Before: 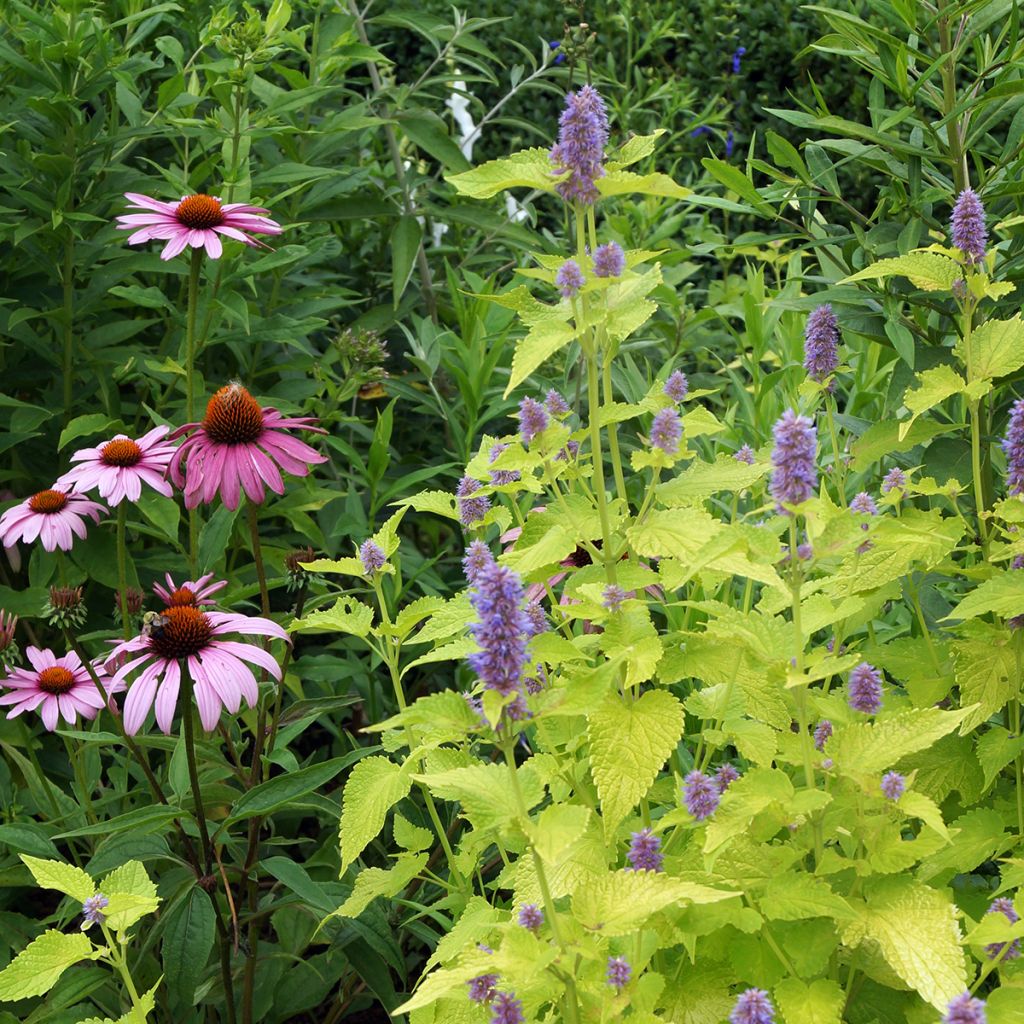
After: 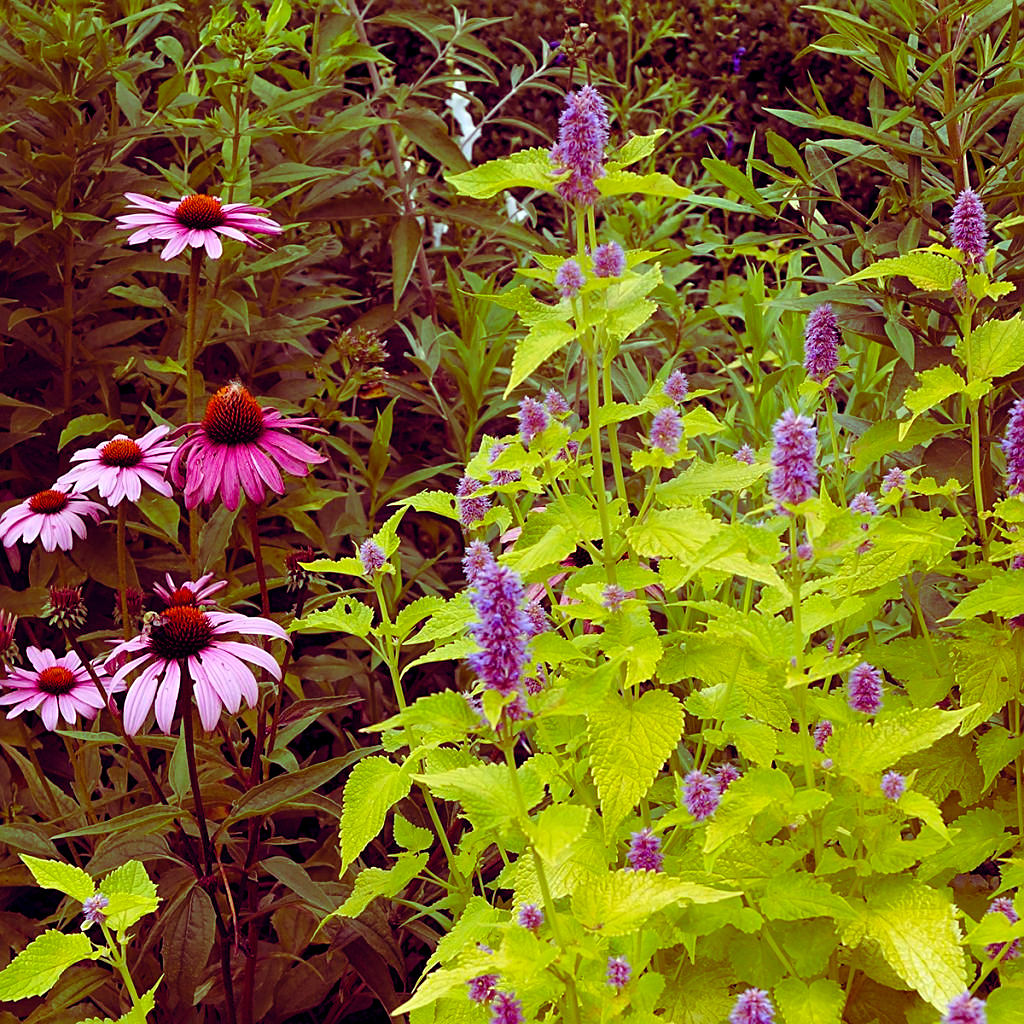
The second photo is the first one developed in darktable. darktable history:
sharpen: on, module defaults
color balance rgb: shadows lift › luminance -19.168%, shadows lift › chroma 35.148%, global offset › chroma 0.156%, global offset › hue 253.3°, perceptual saturation grading › global saturation 30.19%
